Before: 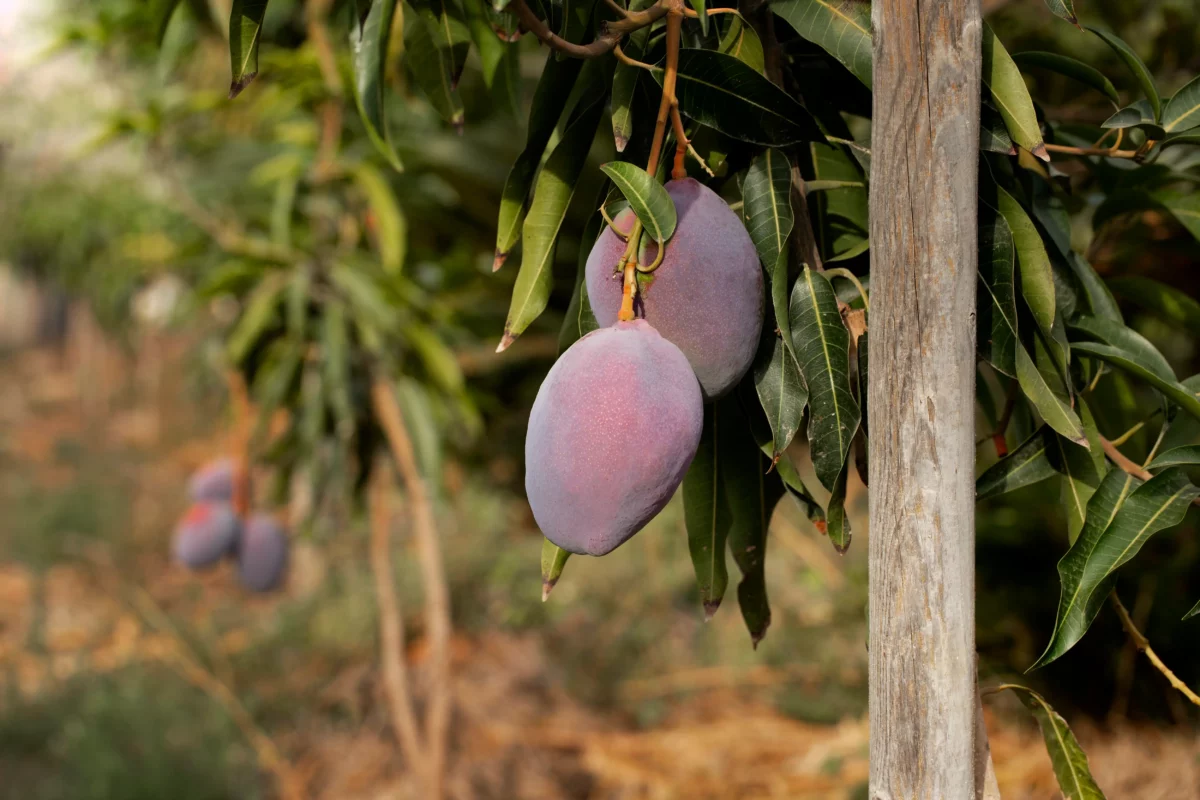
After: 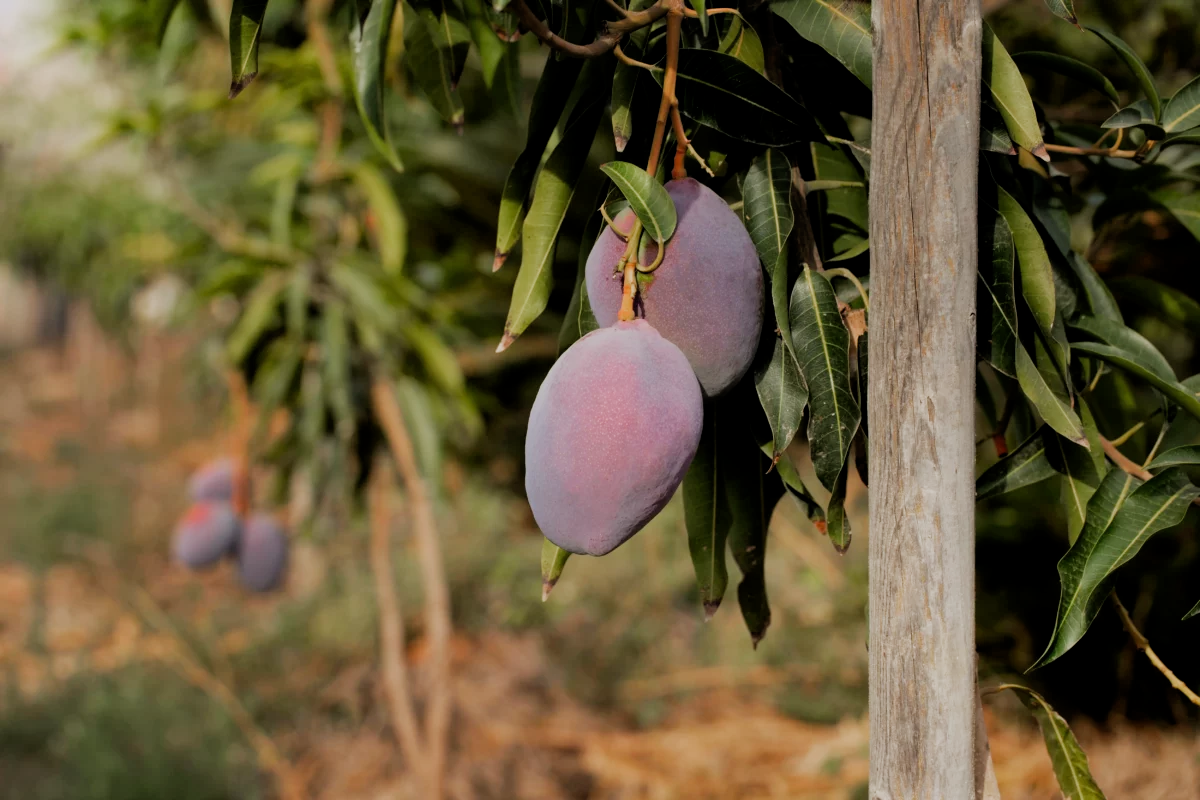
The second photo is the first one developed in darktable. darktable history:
filmic rgb: middle gray luminance 18.42%, black relative exposure -11.25 EV, white relative exposure 3.75 EV, threshold 6 EV, target black luminance 0%, hardness 5.87, latitude 57.4%, contrast 0.963, shadows ↔ highlights balance 49.98%, add noise in highlights 0, preserve chrominance luminance Y, color science v3 (2019), use custom middle-gray values true, iterations of high-quality reconstruction 0, contrast in highlights soft, enable highlight reconstruction true
